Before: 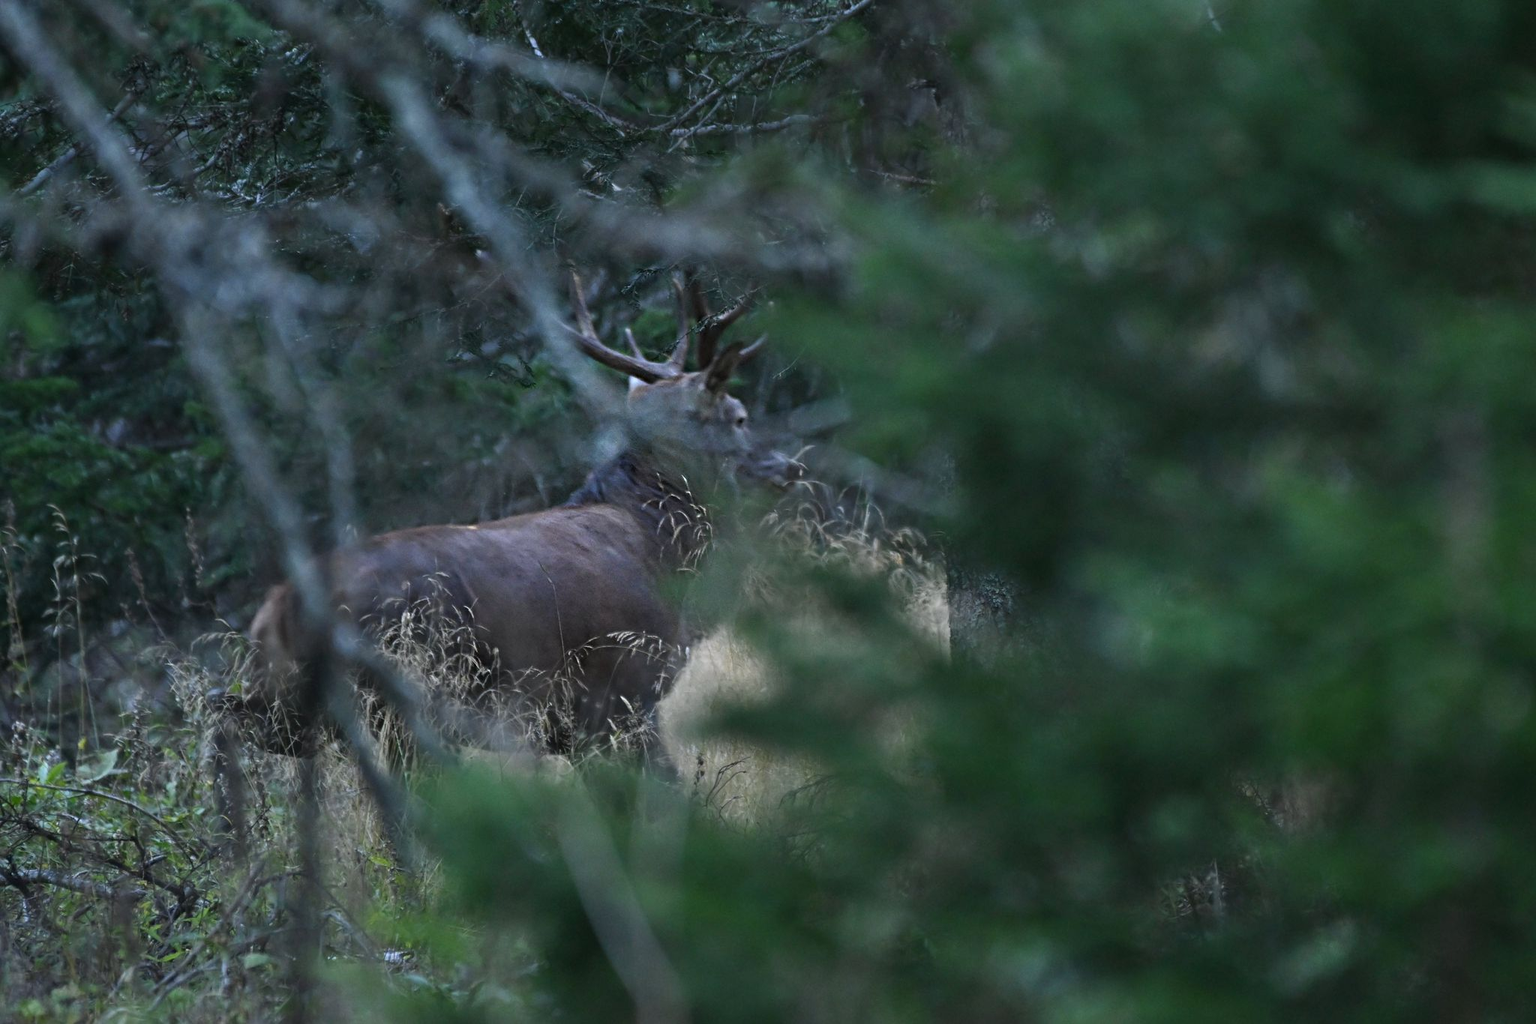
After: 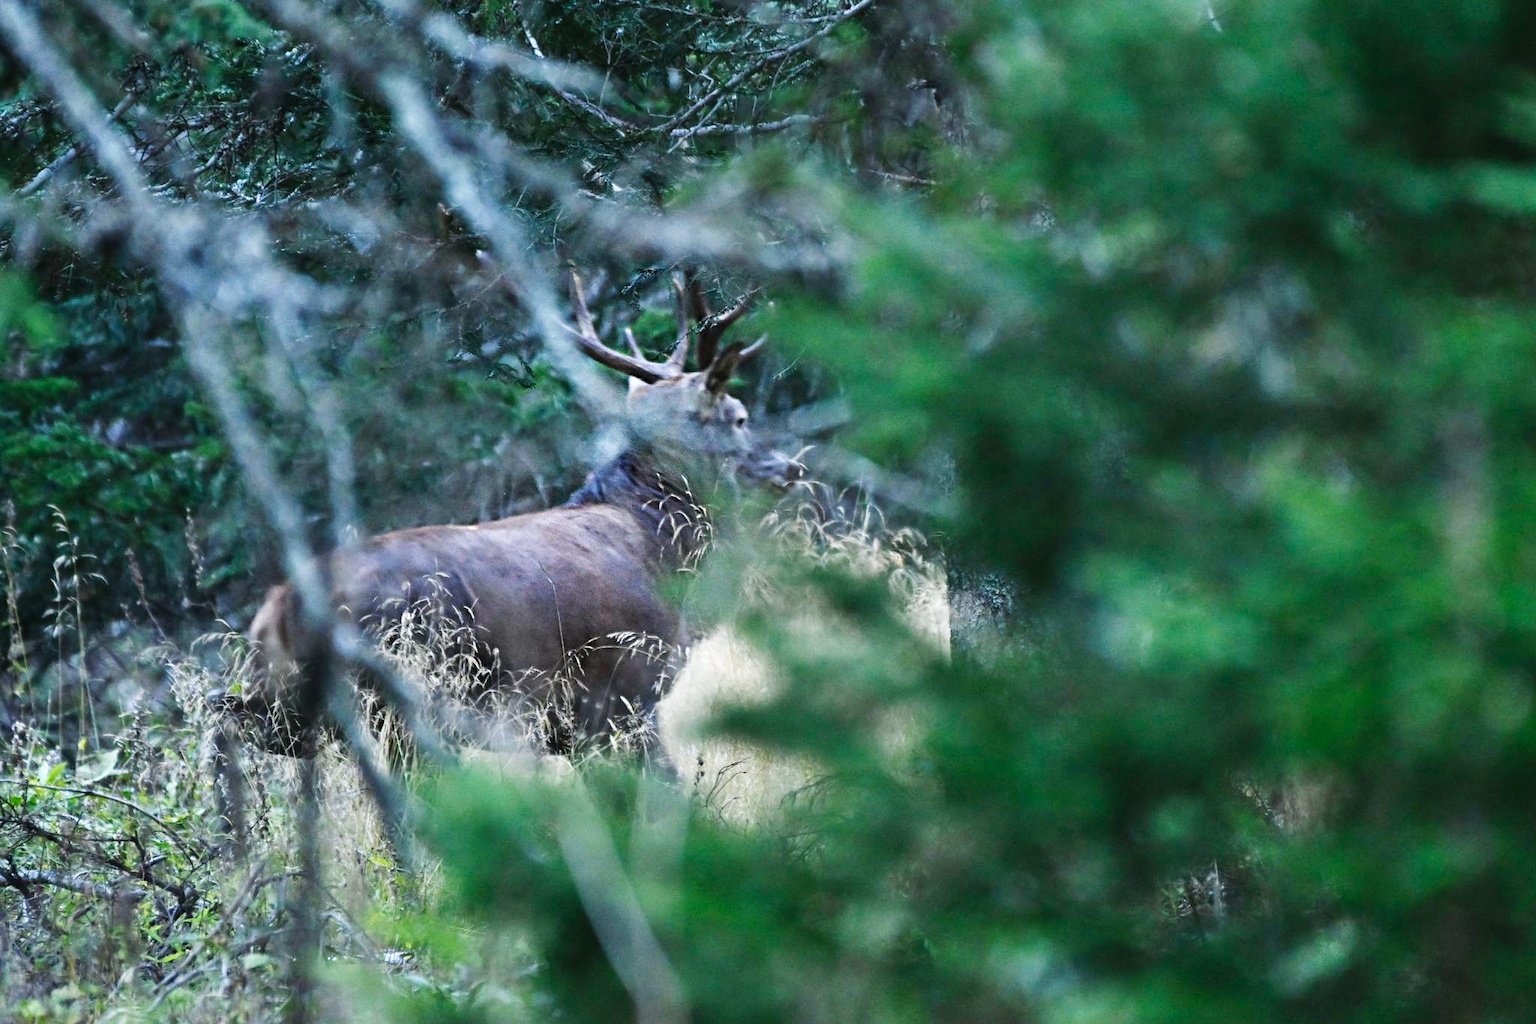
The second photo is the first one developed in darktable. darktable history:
exposure: exposure 0.207 EV, compensate highlight preservation false
base curve: curves: ch0 [(0, 0.003) (0.001, 0.002) (0.006, 0.004) (0.02, 0.022) (0.048, 0.086) (0.094, 0.234) (0.162, 0.431) (0.258, 0.629) (0.385, 0.8) (0.548, 0.918) (0.751, 0.988) (1, 1)], preserve colors none
